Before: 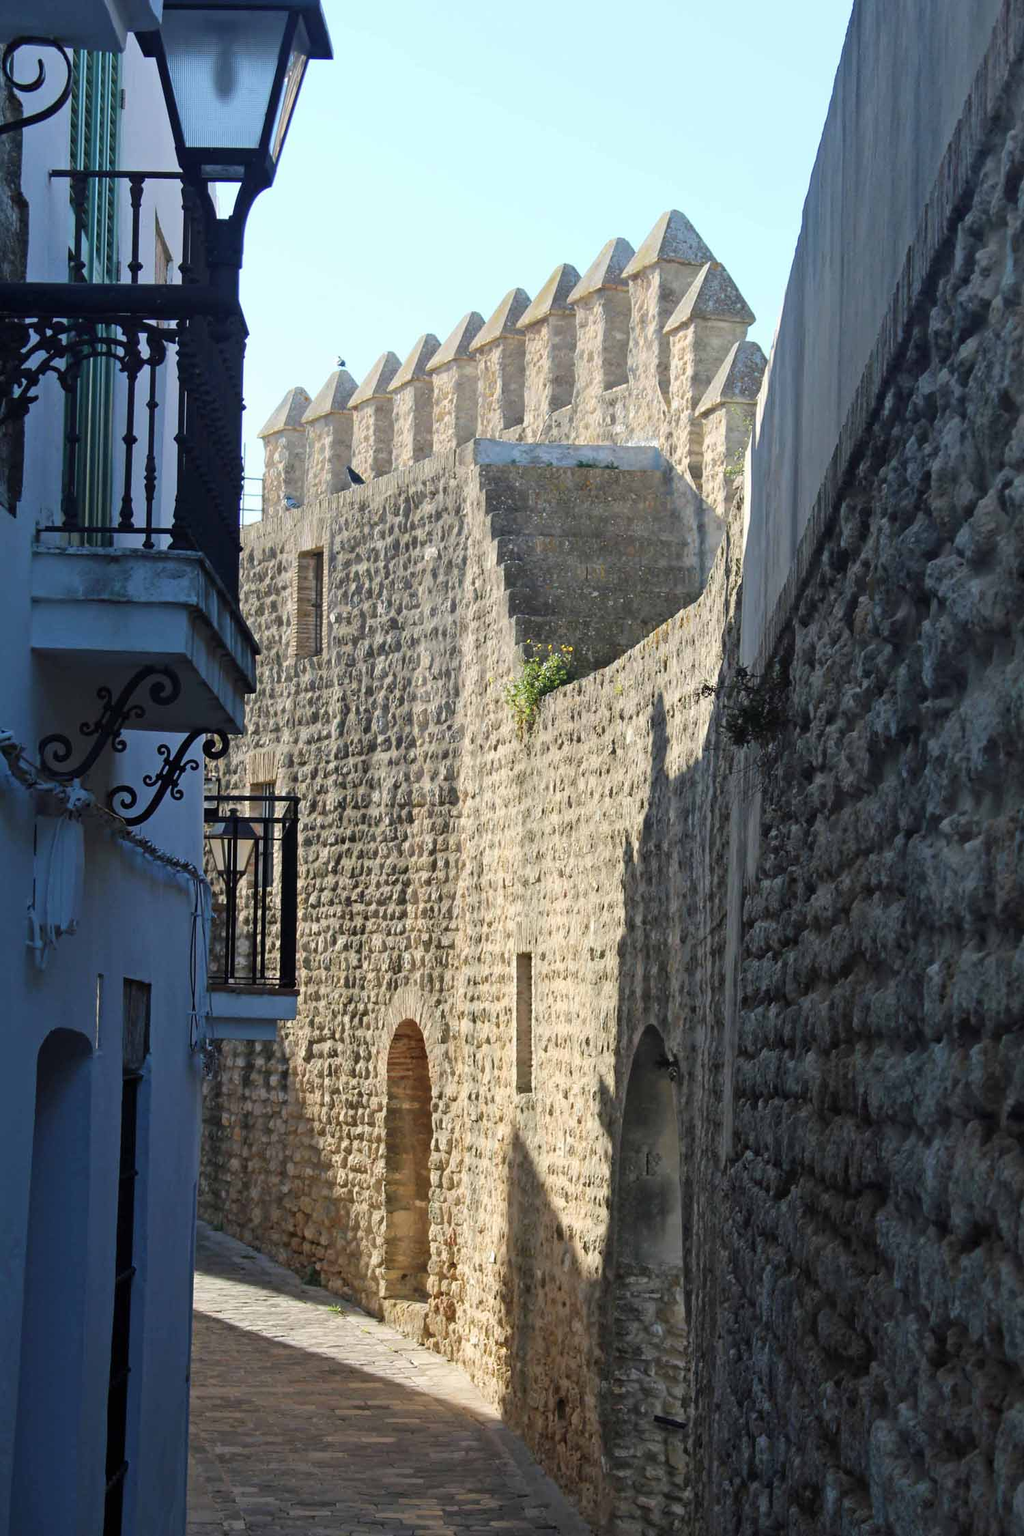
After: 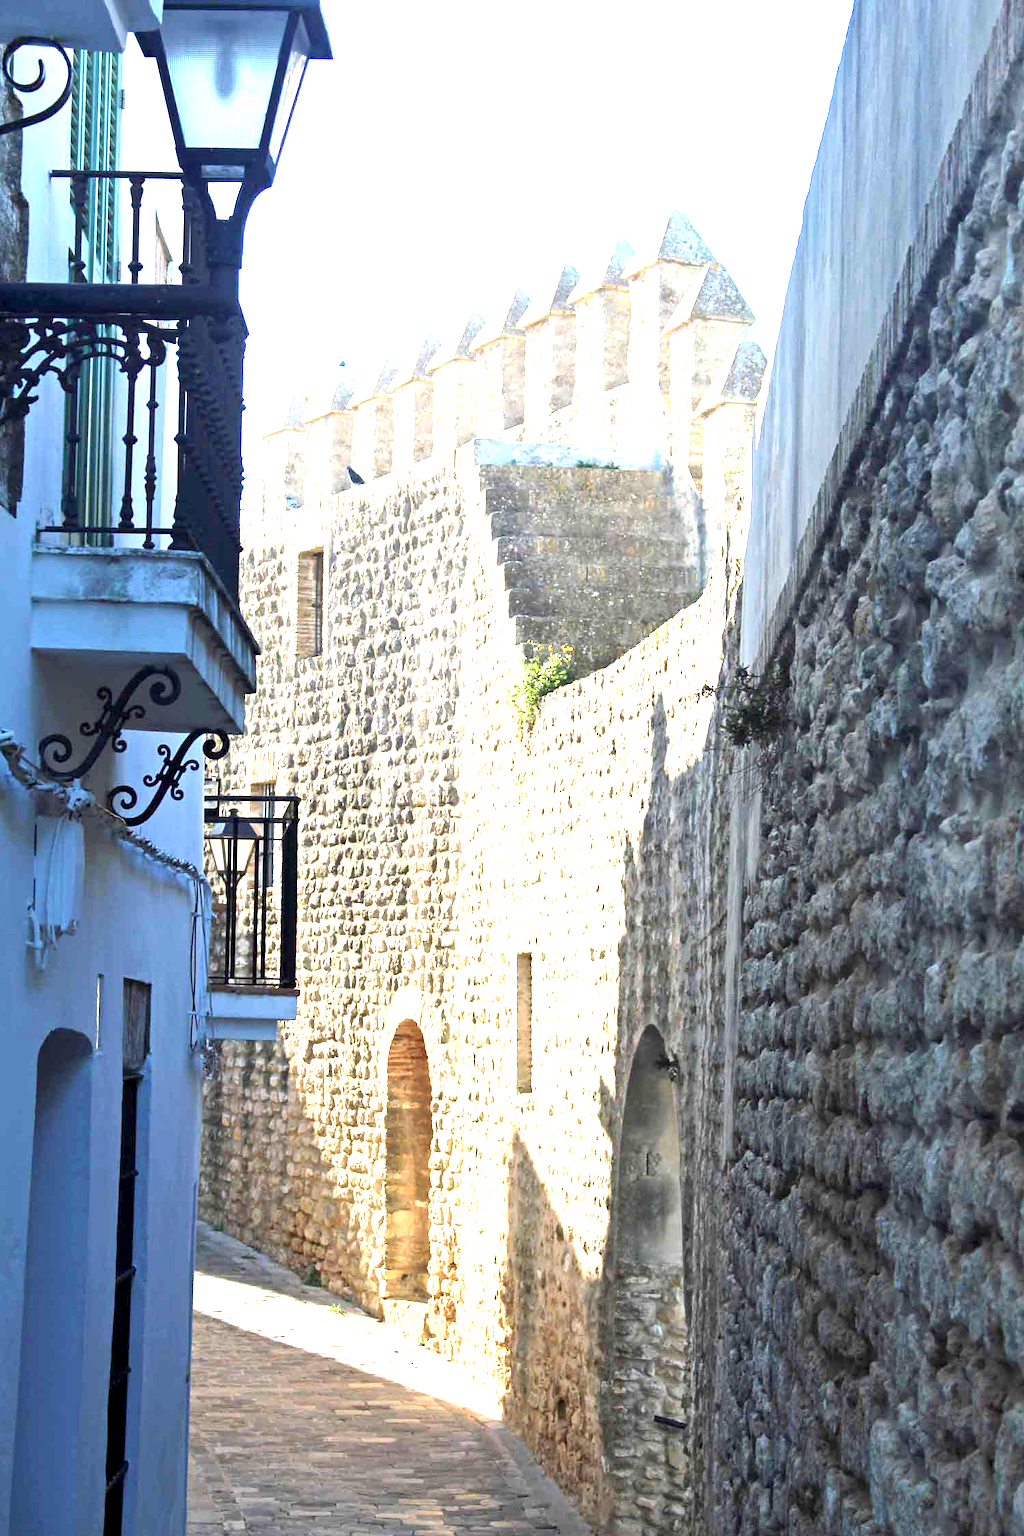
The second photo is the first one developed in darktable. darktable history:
exposure: black level correction 0.001, exposure 2.001 EV, compensate exposure bias true, compensate highlight preservation false
